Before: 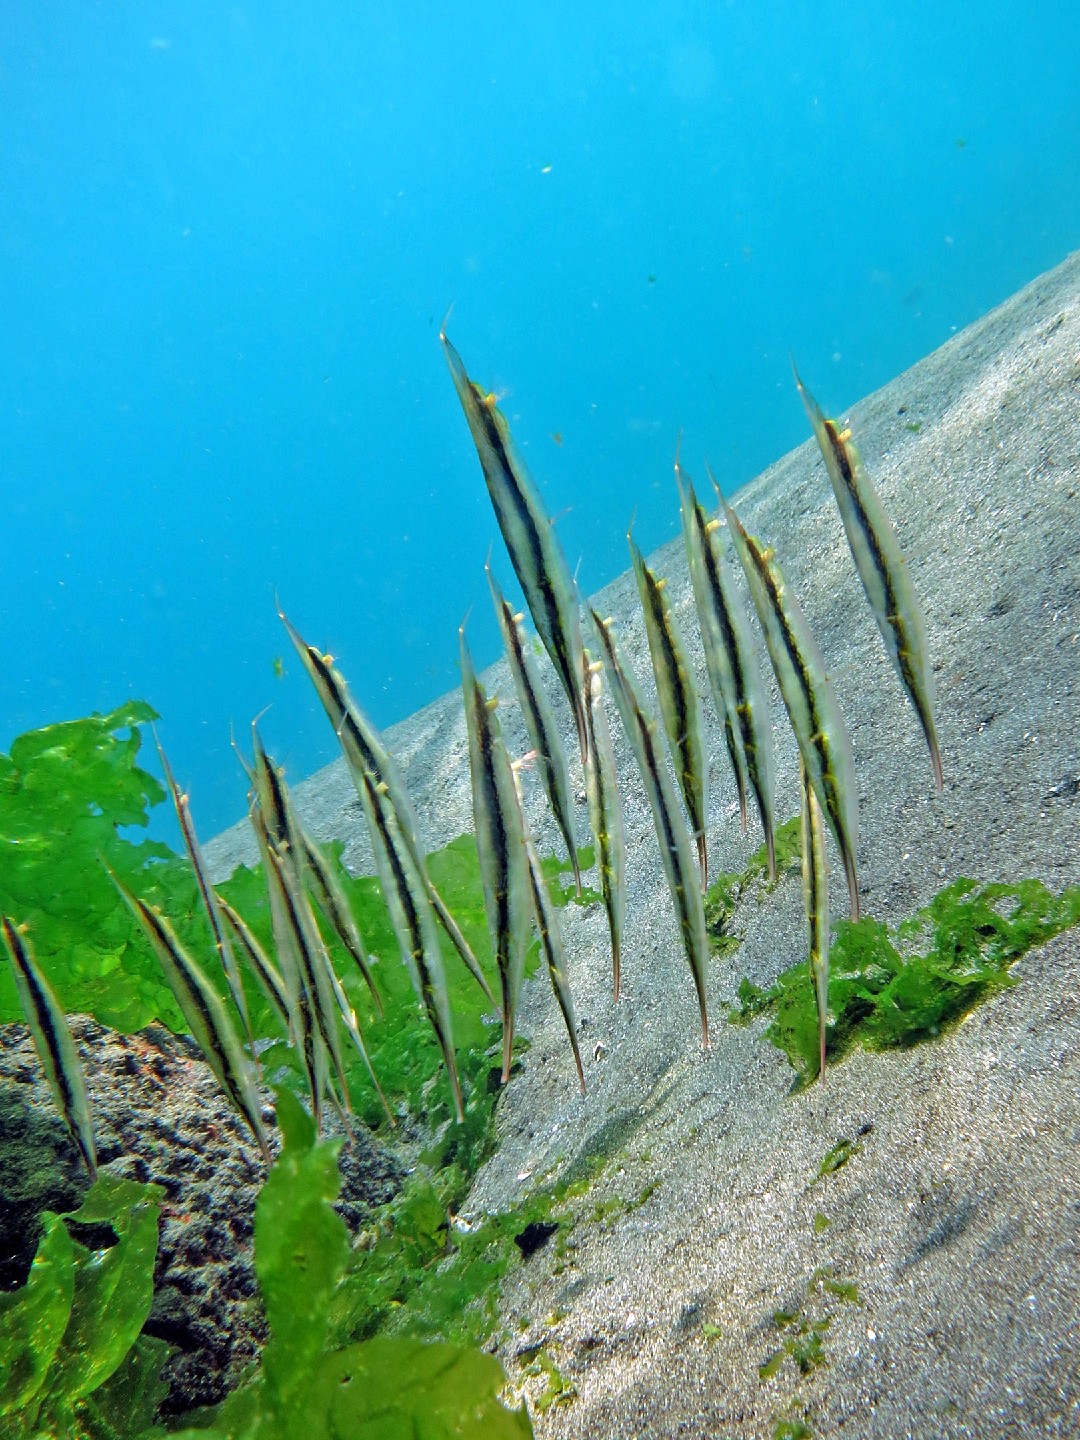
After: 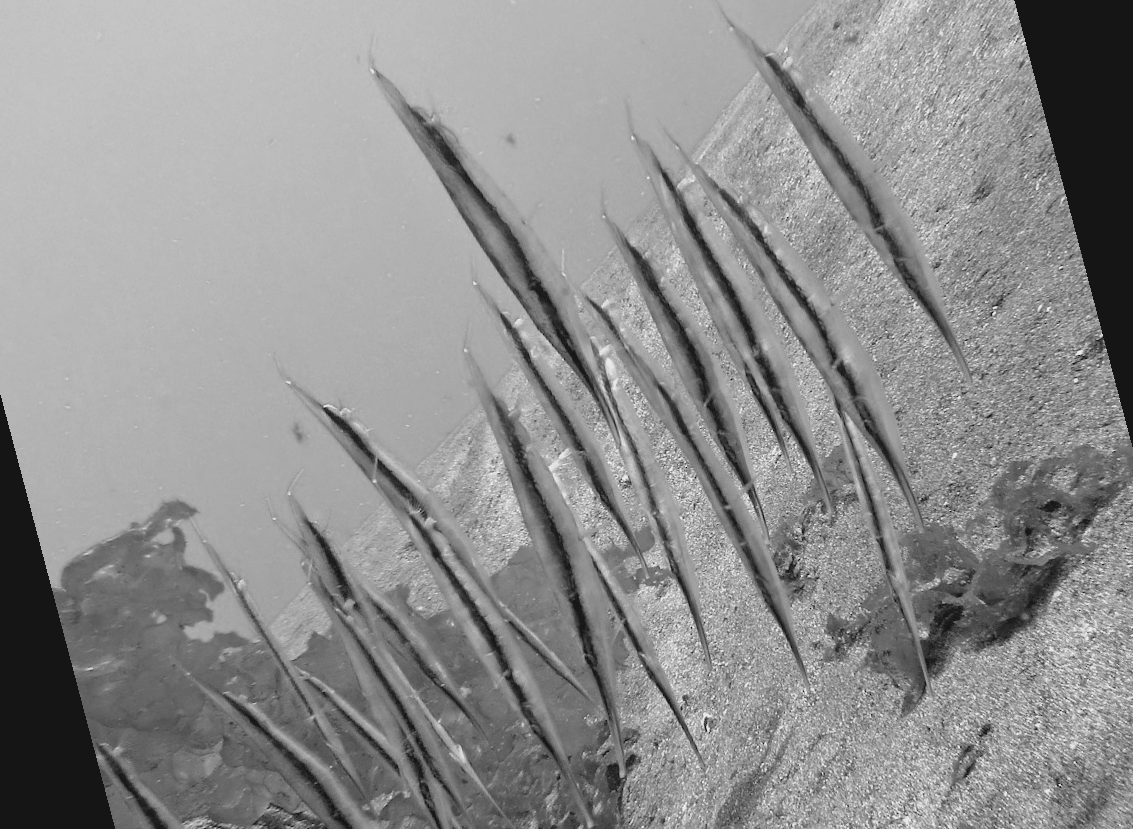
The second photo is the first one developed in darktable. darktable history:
contrast brightness saturation: contrast -0.1, brightness 0.05, saturation 0.08
color calibration: output gray [0.18, 0.41, 0.41, 0], gray › normalize channels true, illuminant same as pipeline (D50), adaptation XYZ, x 0.346, y 0.359, gamut compression 0
rotate and perspective: rotation -14.8°, crop left 0.1, crop right 0.903, crop top 0.25, crop bottom 0.748
